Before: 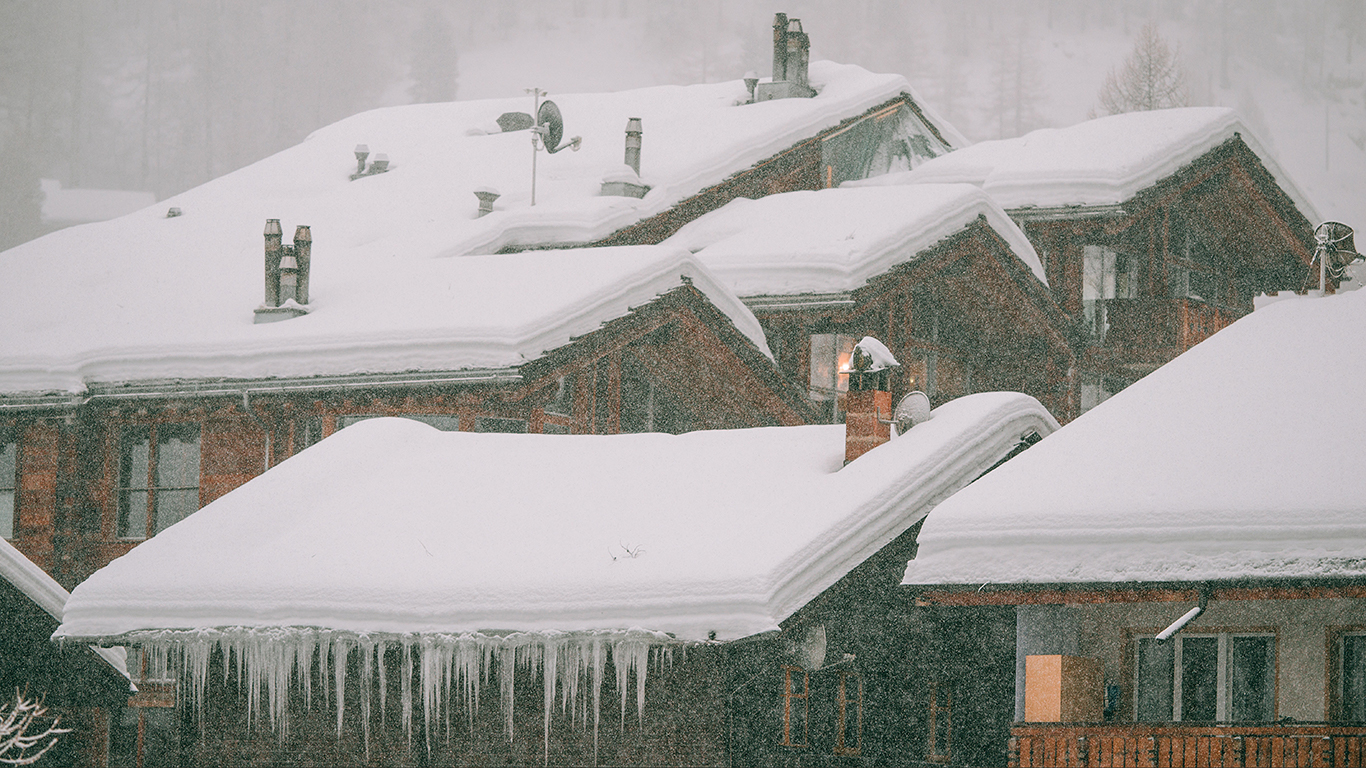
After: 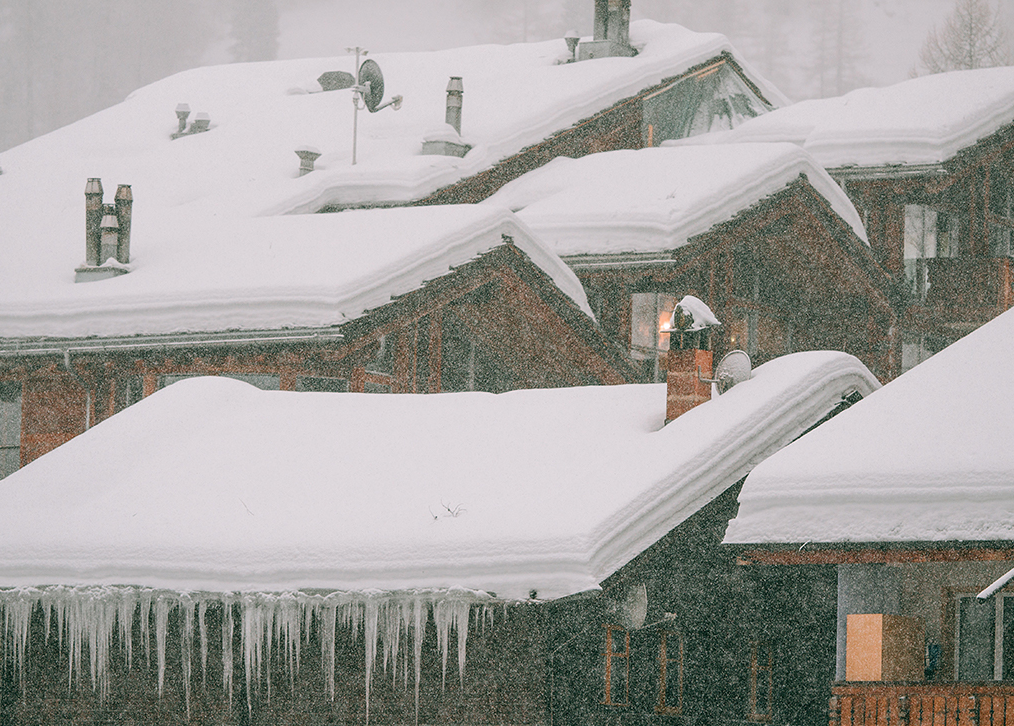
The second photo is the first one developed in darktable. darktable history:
crop and rotate: left 13.171%, top 5.427%, right 12.592%
